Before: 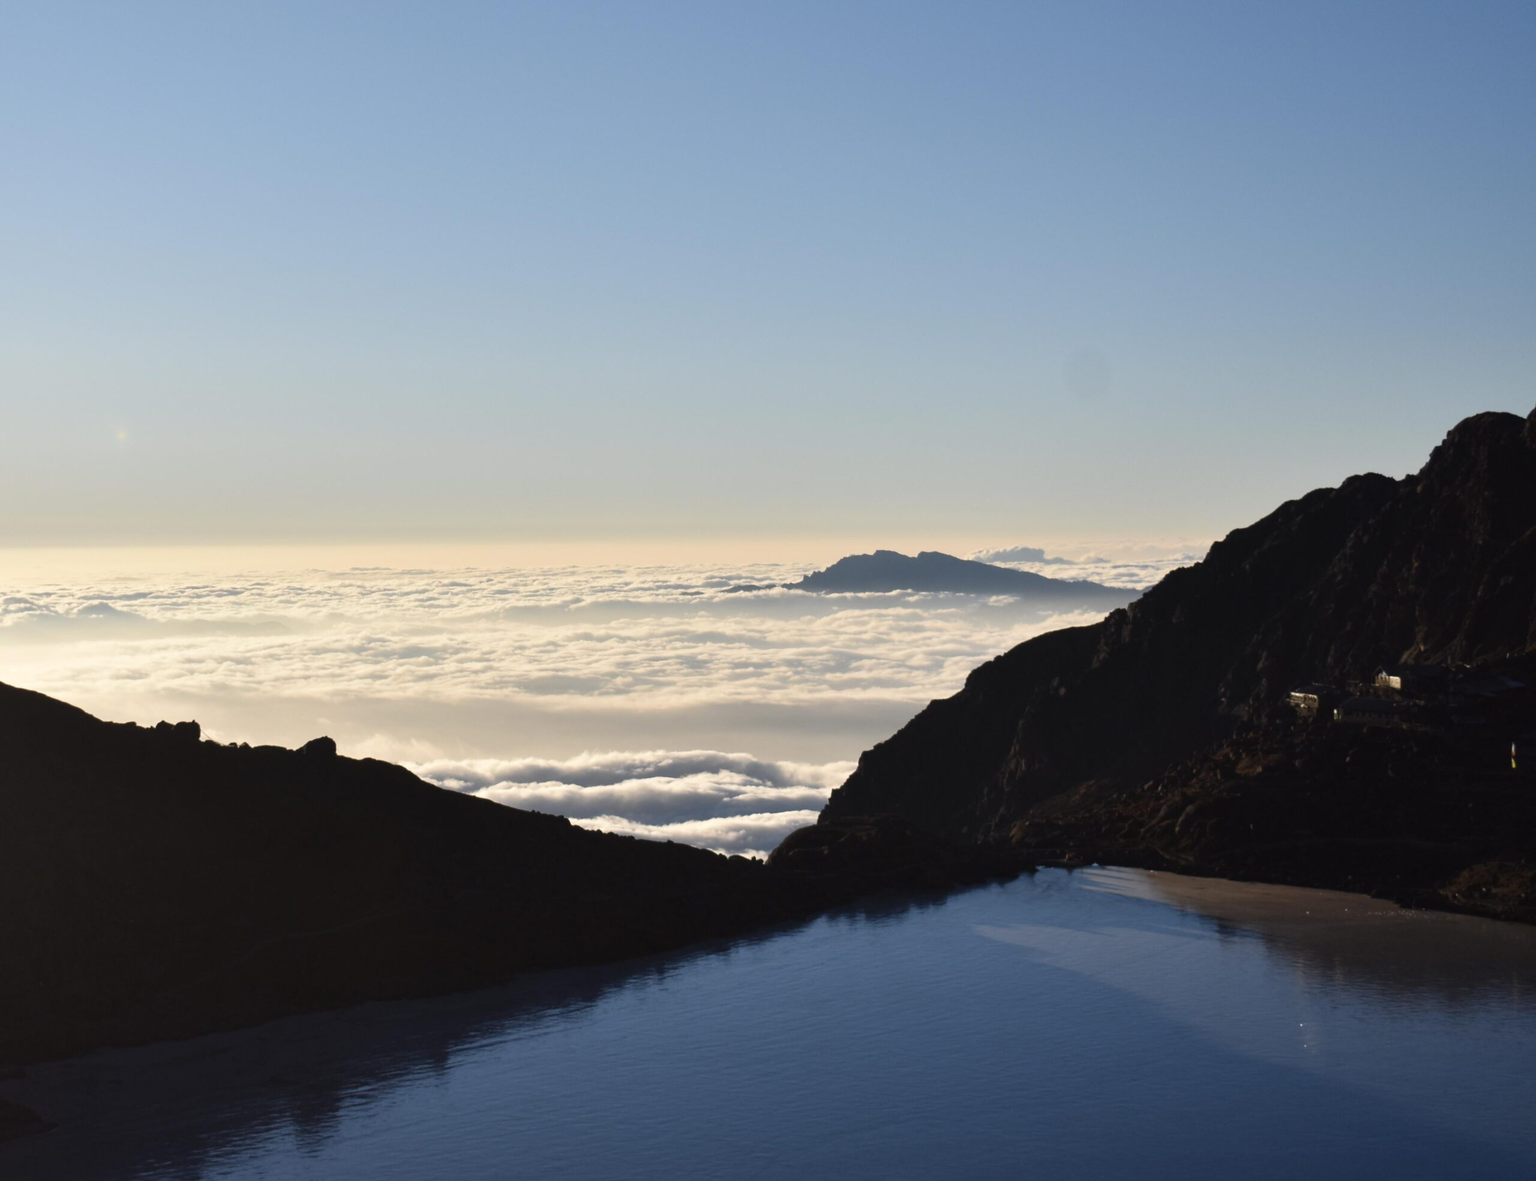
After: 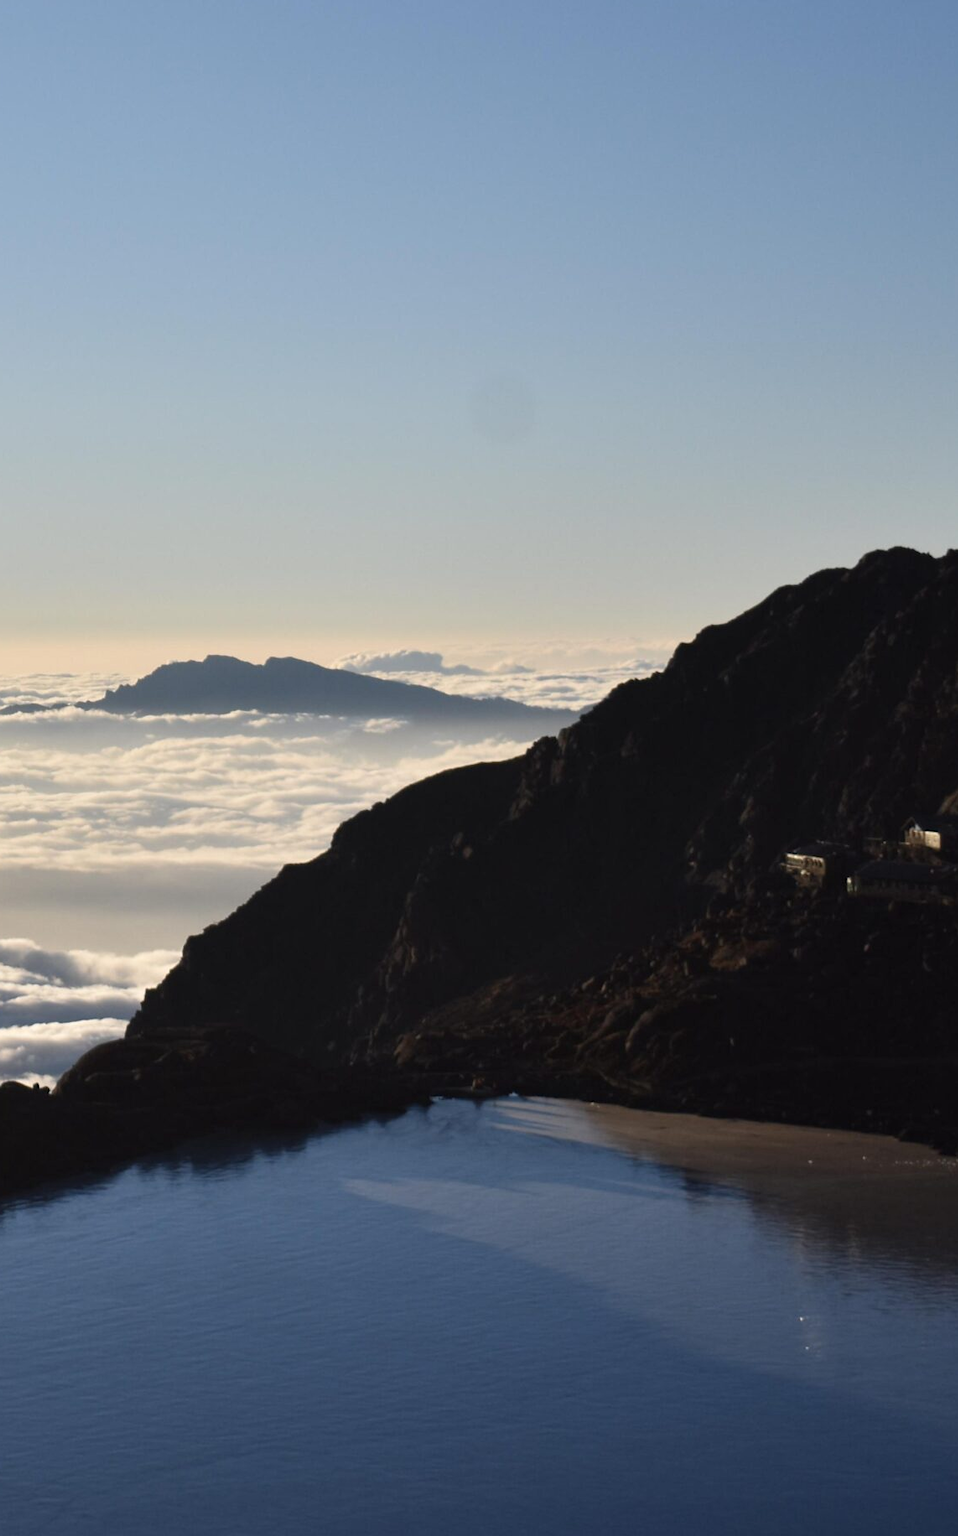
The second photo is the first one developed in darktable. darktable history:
local contrast: mode bilateral grid, contrast 10, coarseness 24, detail 111%, midtone range 0.2
crop: left 47.406%, top 6.951%, right 7.906%
